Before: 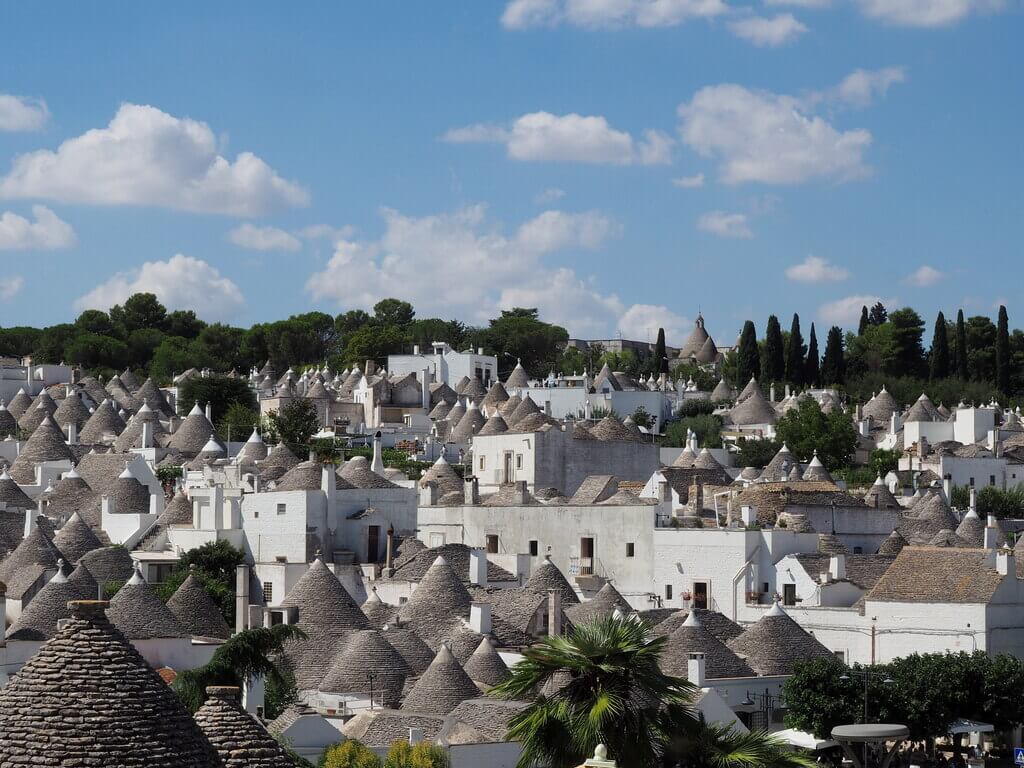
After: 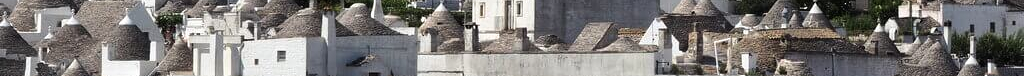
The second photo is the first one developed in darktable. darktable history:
tone equalizer: -8 EV -0.417 EV, -7 EV -0.389 EV, -6 EV -0.333 EV, -5 EV -0.222 EV, -3 EV 0.222 EV, -2 EV 0.333 EV, -1 EV 0.389 EV, +0 EV 0.417 EV, edges refinement/feathering 500, mask exposure compensation -1.57 EV, preserve details no
crop and rotate: top 59.084%, bottom 30.916%
shadows and highlights: shadows 24.5, highlights -78.15, soften with gaussian
